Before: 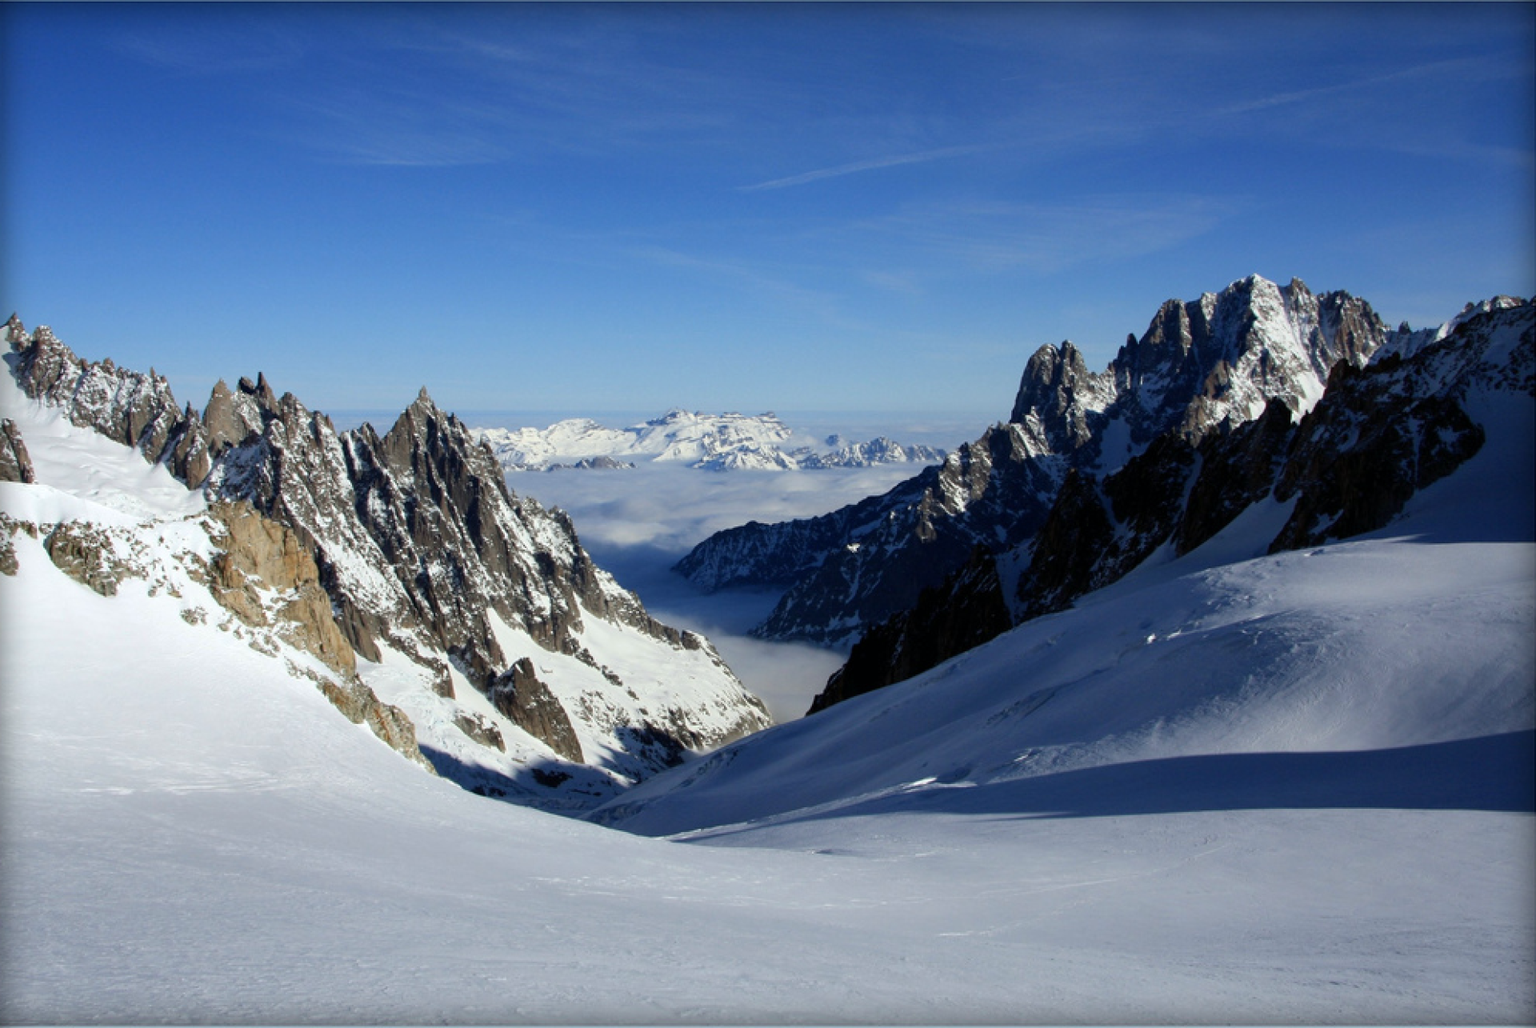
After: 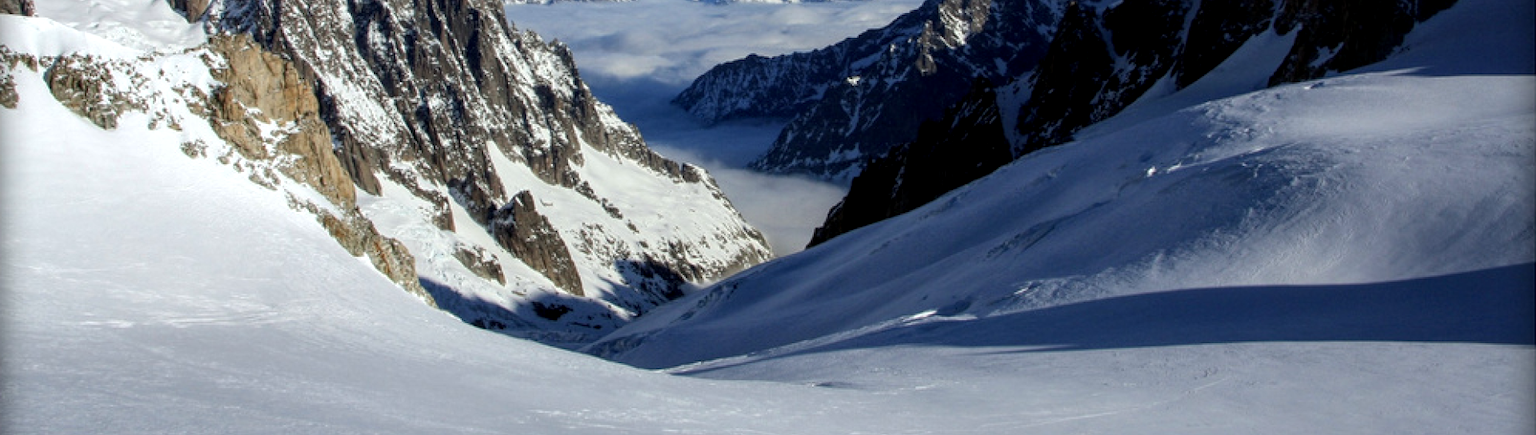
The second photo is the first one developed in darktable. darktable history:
crop: top 45.457%, bottom 12.191%
local contrast: highlights 93%, shadows 85%, detail 160%, midtone range 0.2
